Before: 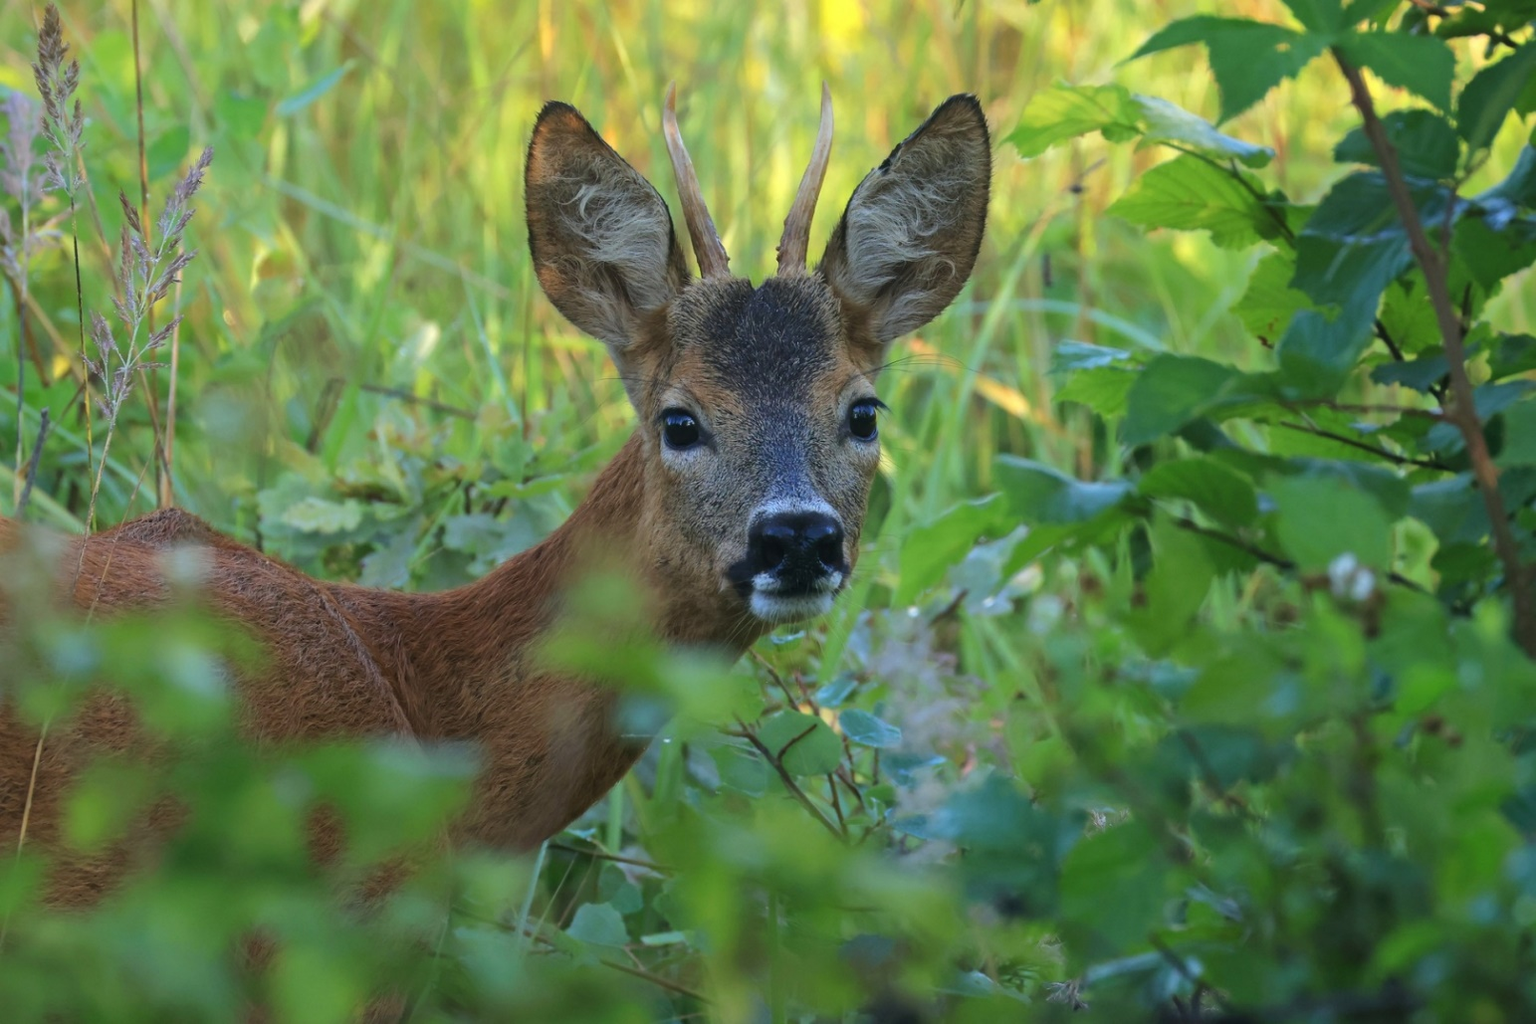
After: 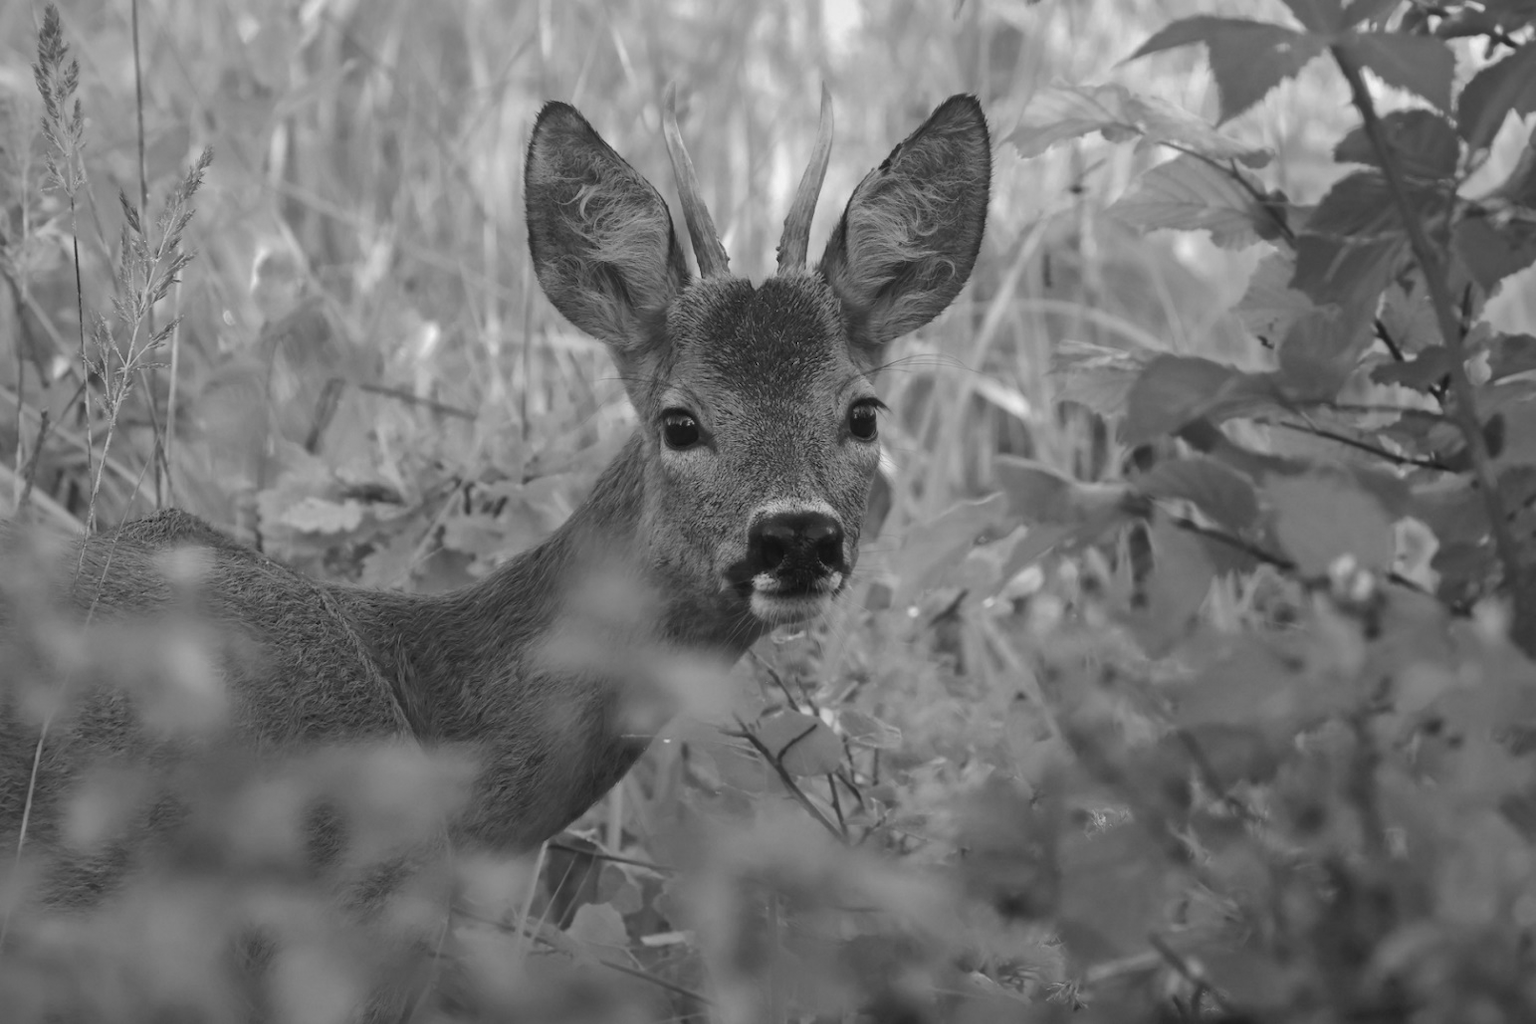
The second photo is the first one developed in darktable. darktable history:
shadows and highlights: on, module defaults
monochrome: on, module defaults
